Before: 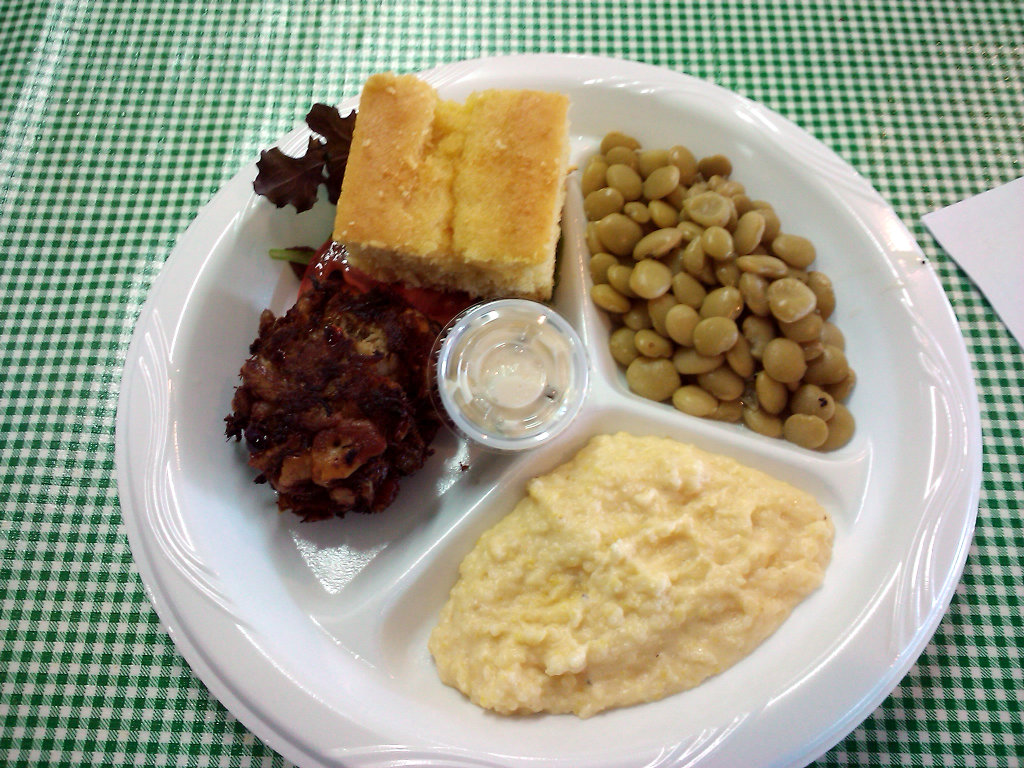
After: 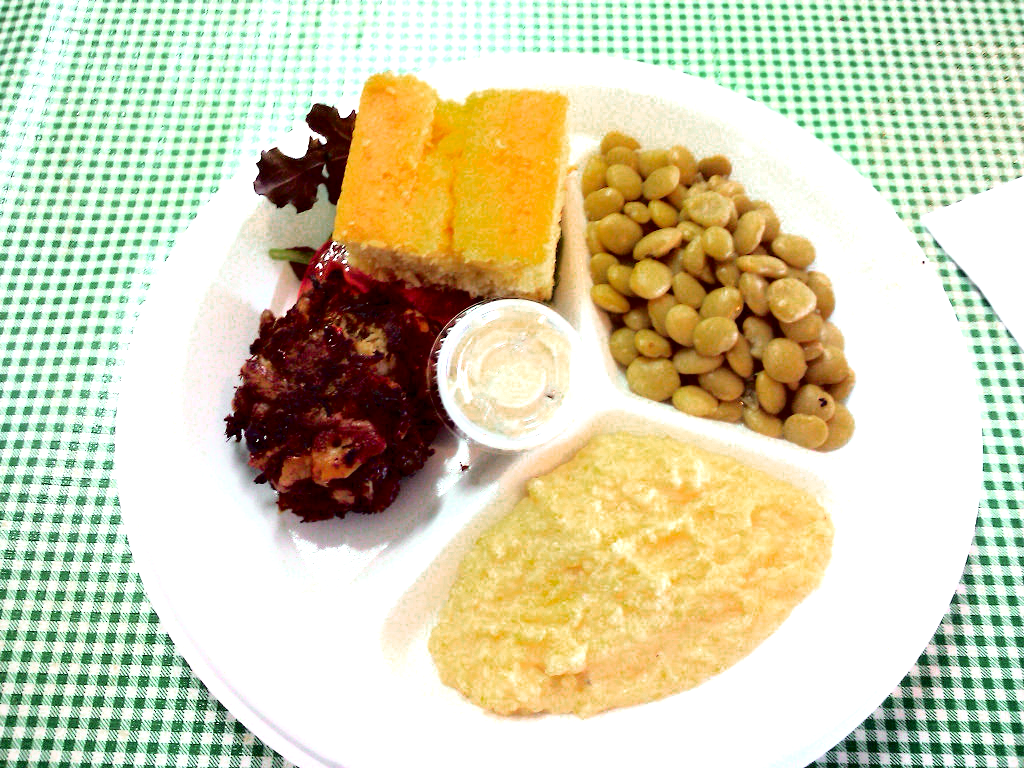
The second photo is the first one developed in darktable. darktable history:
exposure: black level correction 0, exposure 1.368 EV, compensate exposure bias true, compensate highlight preservation false
color zones: curves: ch0 [(0, 0.48) (0.209, 0.398) (0.305, 0.332) (0.429, 0.493) (0.571, 0.5) (0.714, 0.5) (0.857, 0.5) (1, 0.48)]; ch1 [(0, 0.633) (0.143, 0.586) (0.286, 0.489) (0.429, 0.448) (0.571, 0.31) (0.714, 0.335) (0.857, 0.492) (1, 0.633)]; ch2 [(0, 0.448) (0.143, 0.498) (0.286, 0.5) (0.429, 0.5) (0.571, 0.5) (0.714, 0.5) (0.857, 0.5) (1, 0.448)]
tone curve: curves: ch0 [(0, 0) (0.003, 0) (0.011, 0.001) (0.025, 0.001) (0.044, 0.002) (0.069, 0.007) (0.1, 0.015) (0.136, 0.027) (0.177, 0.066) (0.224, 0.122) (0.277, 0.219) (0.335, 0.327) (0.399, 0.432) (0.468, 0.527) (0.543, 0.615) (0.623, 0.695) (0.709, 0.777) (0.801, 0.874) (0.898, 0.973) (1, 1)], color space Lab, independent channels, preserve colors none
